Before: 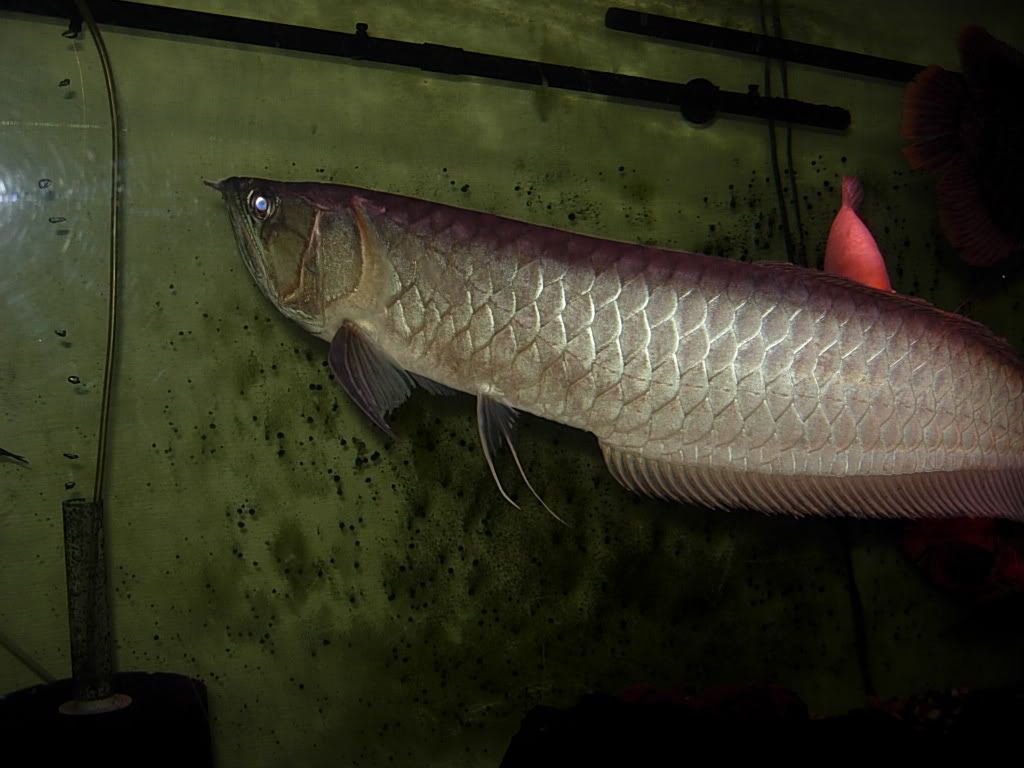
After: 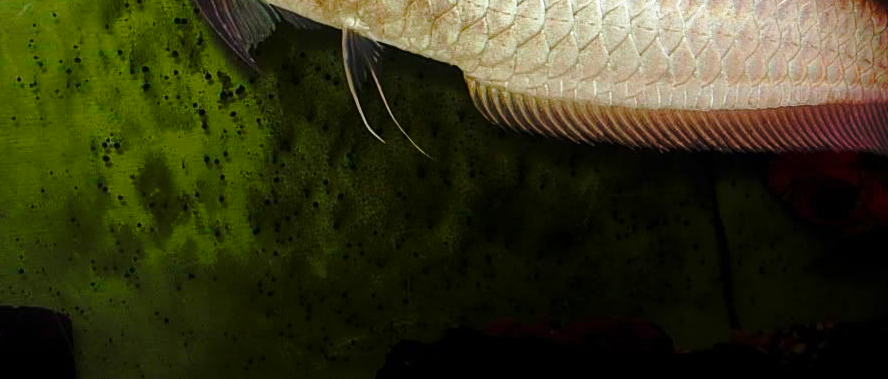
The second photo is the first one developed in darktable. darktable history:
crop and rotate: left 13.251%, top 47.781%, bottom 2.798%
base curve: curves: ch0 [(0, 0) (0.032, 0.037) (0.105, 0.228) (0.435, 0.76) (0.856, 0.983) (1, 1)], preserve colors none
color correction: highlights b* 0.04, saturation 1.33
